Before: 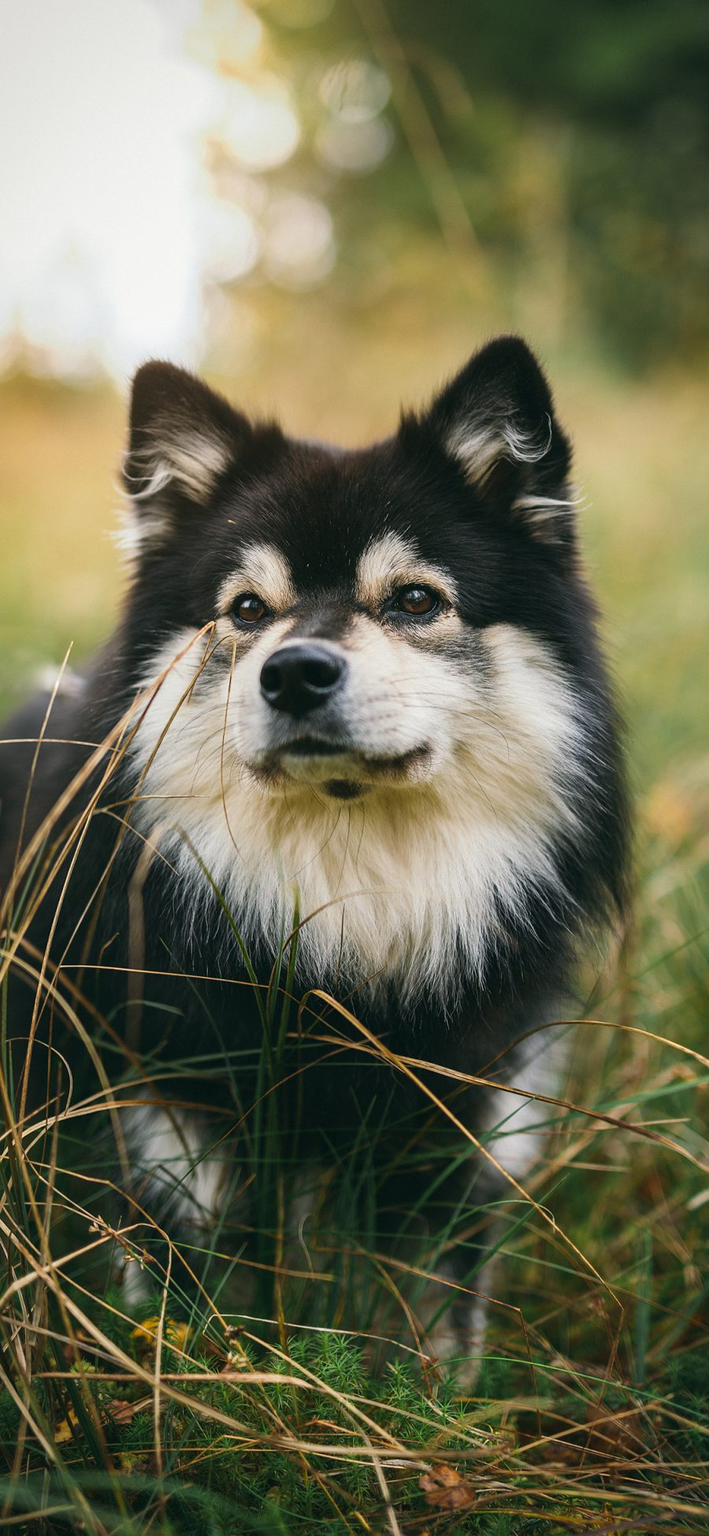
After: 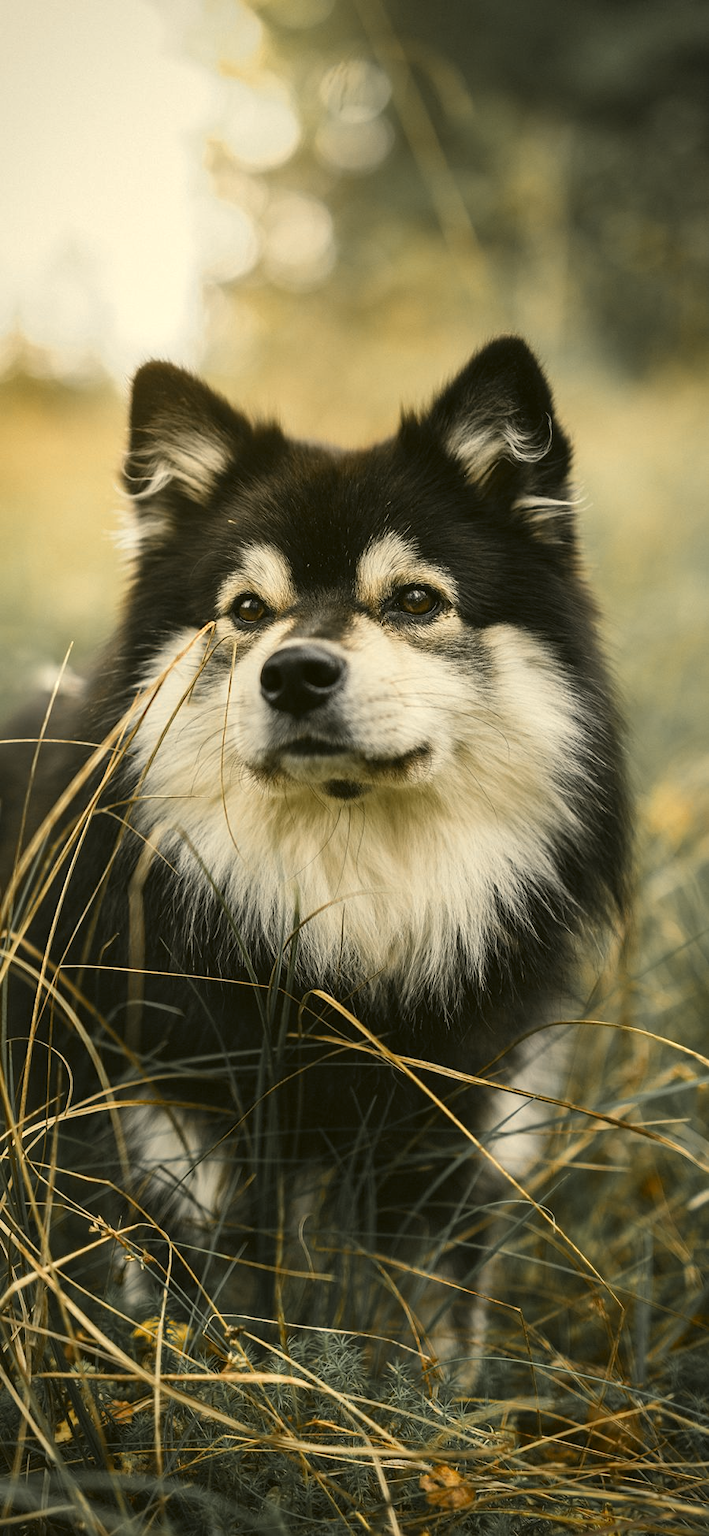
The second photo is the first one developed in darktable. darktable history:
shadows and highlights: shadows 31.8, highlights -31.64, soften with gaussian
color zones: curves: ch0 [(0, 0.447) (0.184, 0.543) (0.323, 0.476) (0.429, 0.445) (0.571, 0.443) (0.714, 0.451) (0.857, 0.452) (1, 0.447)]; ch1 [(0, 0.464) (0.176, 0.46) (0.287, 0.177) (0.429, 0.002) (0.571, 0) (0.714, 0) (0.857, 0) (1, 0.464)]
color correction: highlights a* 0.161, highlights b* 29.76, shadows a* -0.313, shadows b* 21.74
